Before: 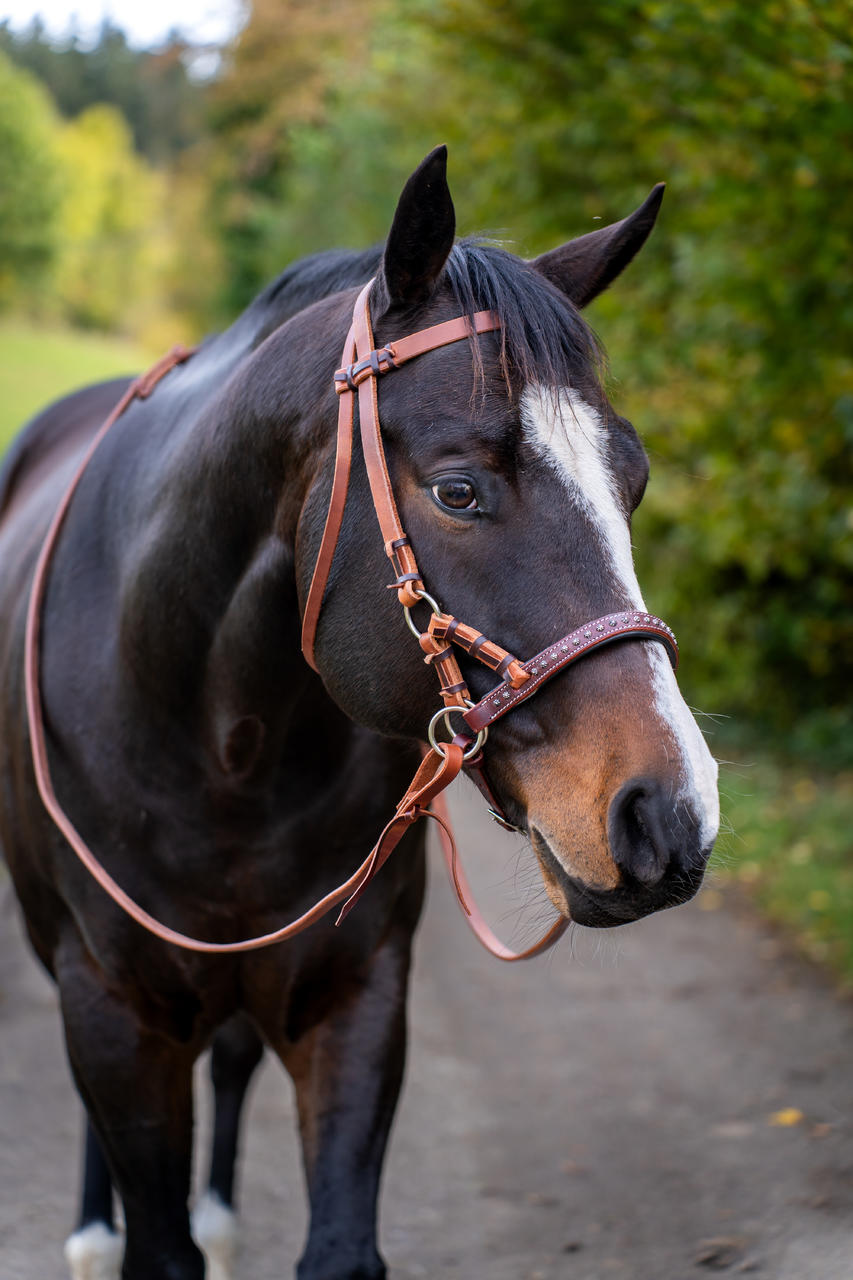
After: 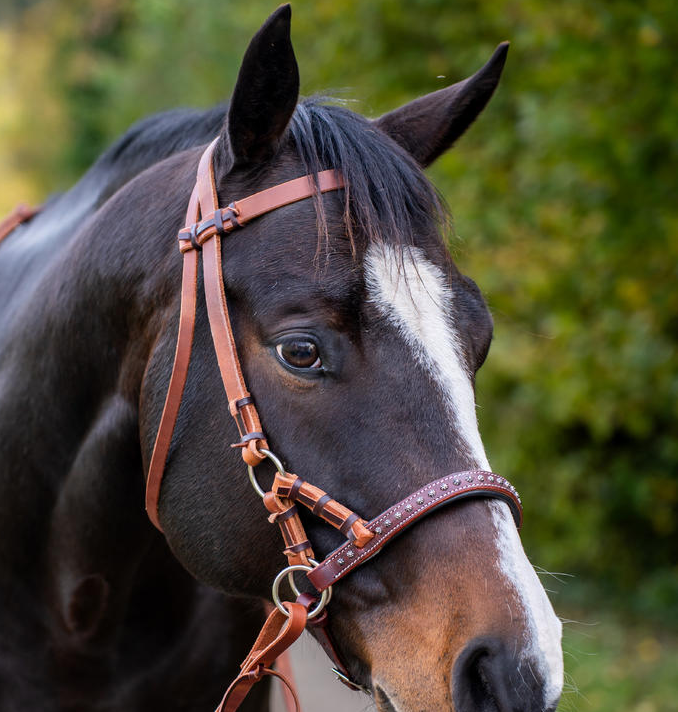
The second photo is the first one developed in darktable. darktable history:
tone equalizer: on, module defaults
rotate and perspective: crop left 0, crop top 0
crop: left 18.38%, top 11.092%, right 2.134%, bottom 33.217%
